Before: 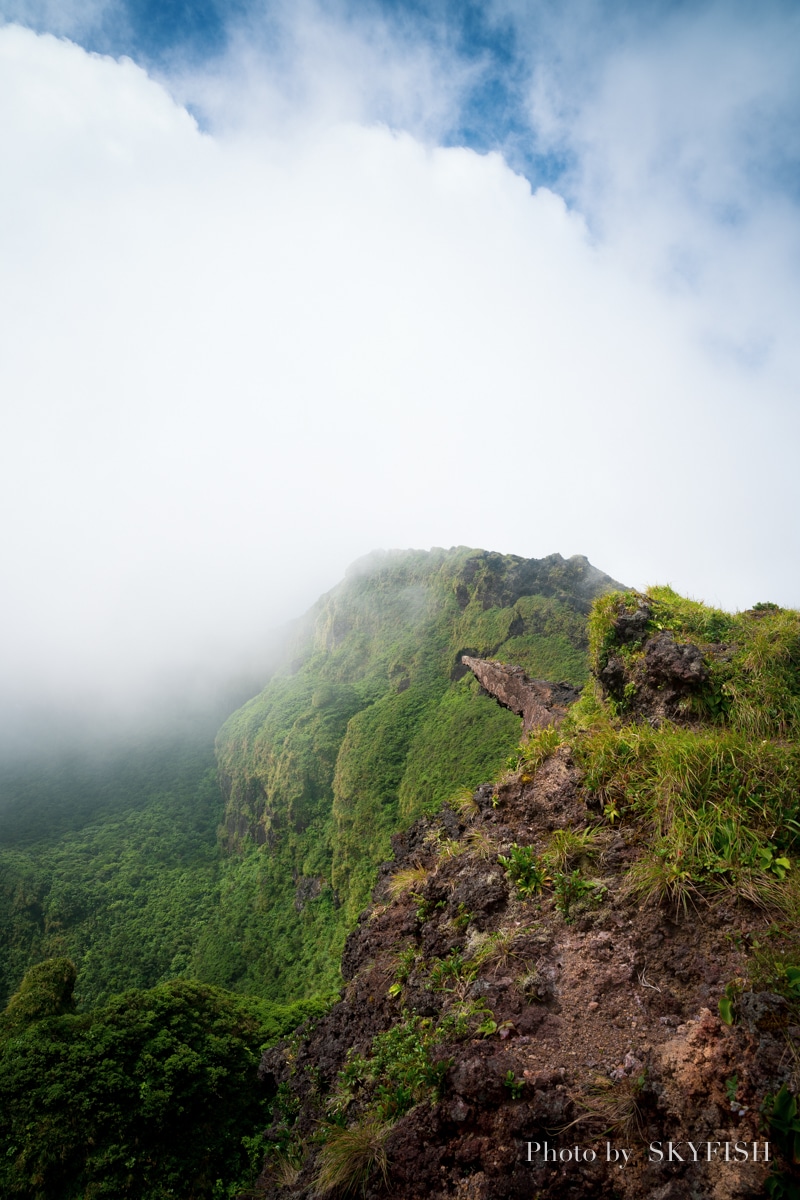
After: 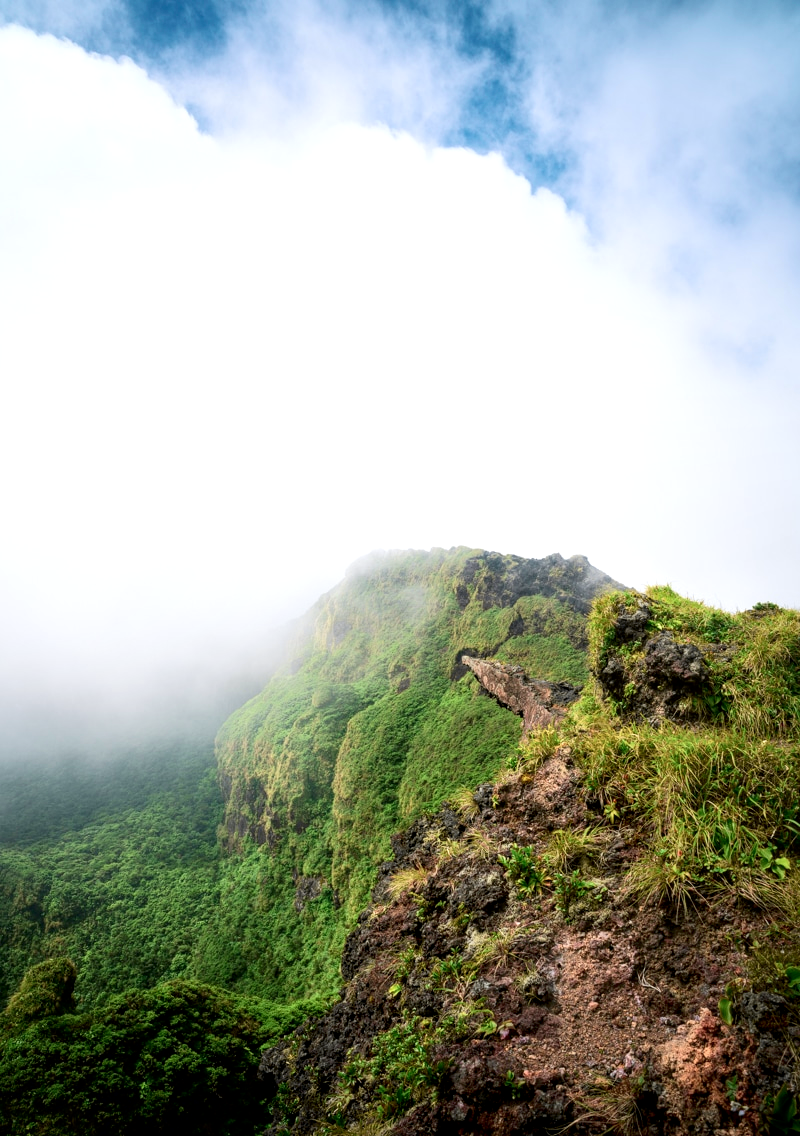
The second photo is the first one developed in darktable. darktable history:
exposure: exposure 0.202 EV, compensate highlight preservation false
crop and rotate: top 0.012%, bottom 5.296%
local contrast: detail 130%
tone curve: curves: ch0 [(0, 0.018) (0.061, 0.041) (0.205, 0.191) (0.289, 0.292) (0.39, 0.424) (0.493, 0.551) (0.666, 0.743) (0.795, 0.841) (1, 0.998)]; ch1 [(0, 0) (0.385, 0.343) (0.439, 0.415) (0.494, 0.498) (0.501, 0.501) (0.51, 0.496) (0.548, 0.554) (0.586, 0.61) (0.684, 0.658) (0.783, 0.804) (1, 1)]; ch2 [(0, 0) (0.304, 0.31) (0.403, 0.399) (0.441, 0.428) (0.47, 0.469) (0.498, 0.496) (0.524, 0.538) (0.566, 0.588) (0.648, 0.665) (0.697, 0.699) (1, 1)], color space Lab, independent channels, preserve colors none
